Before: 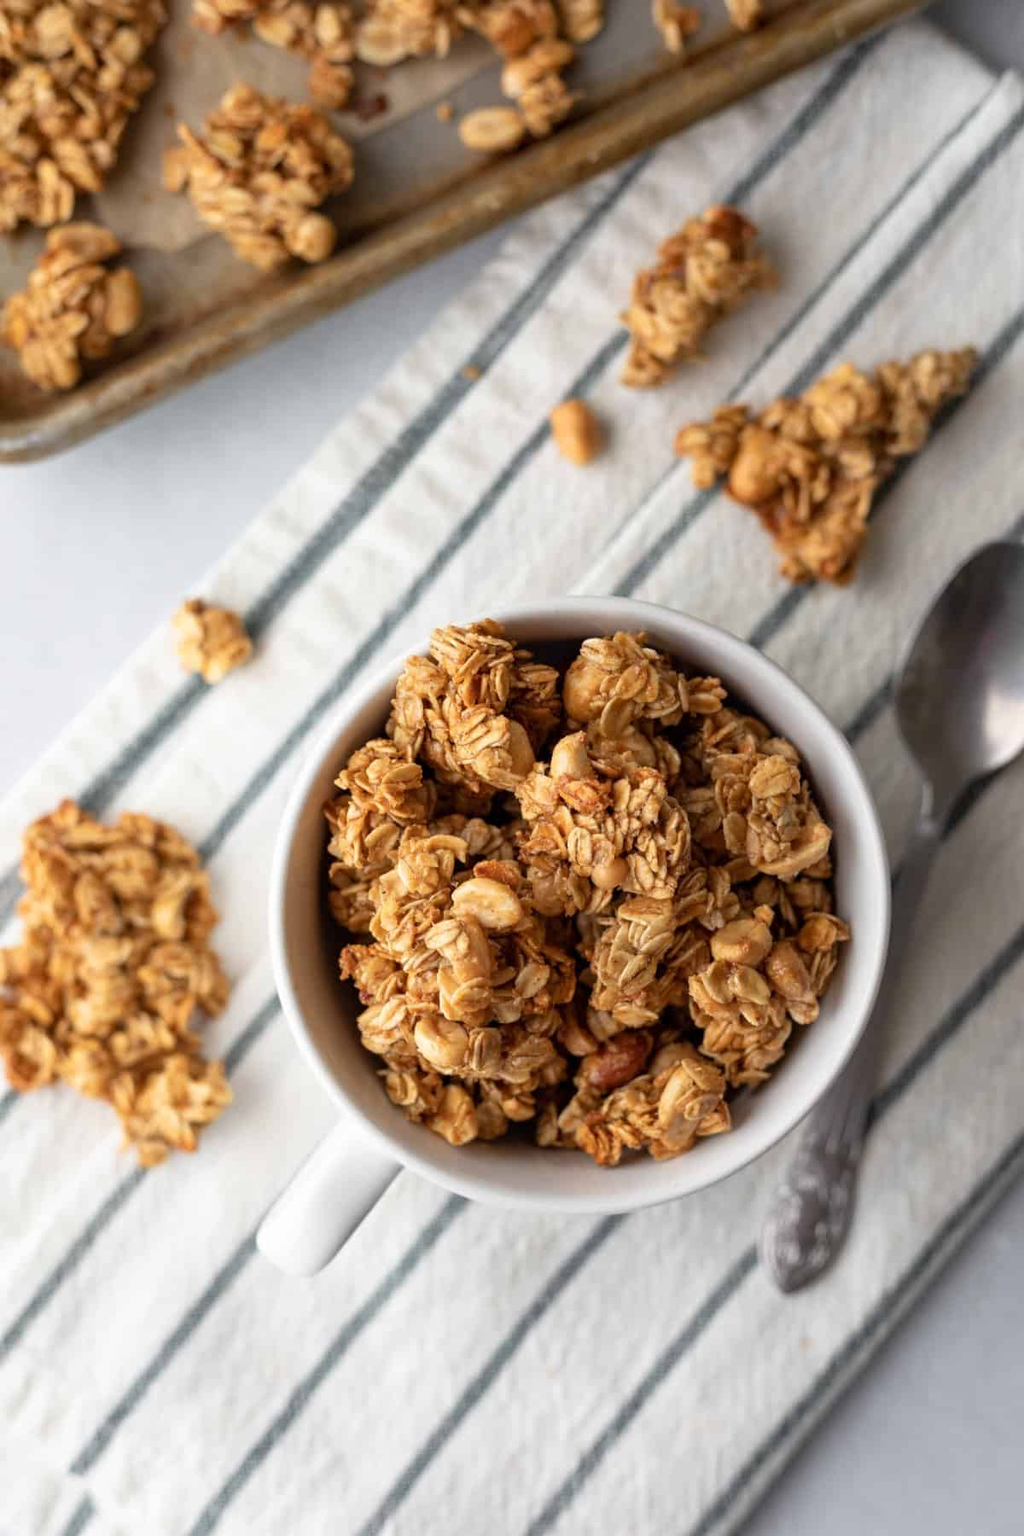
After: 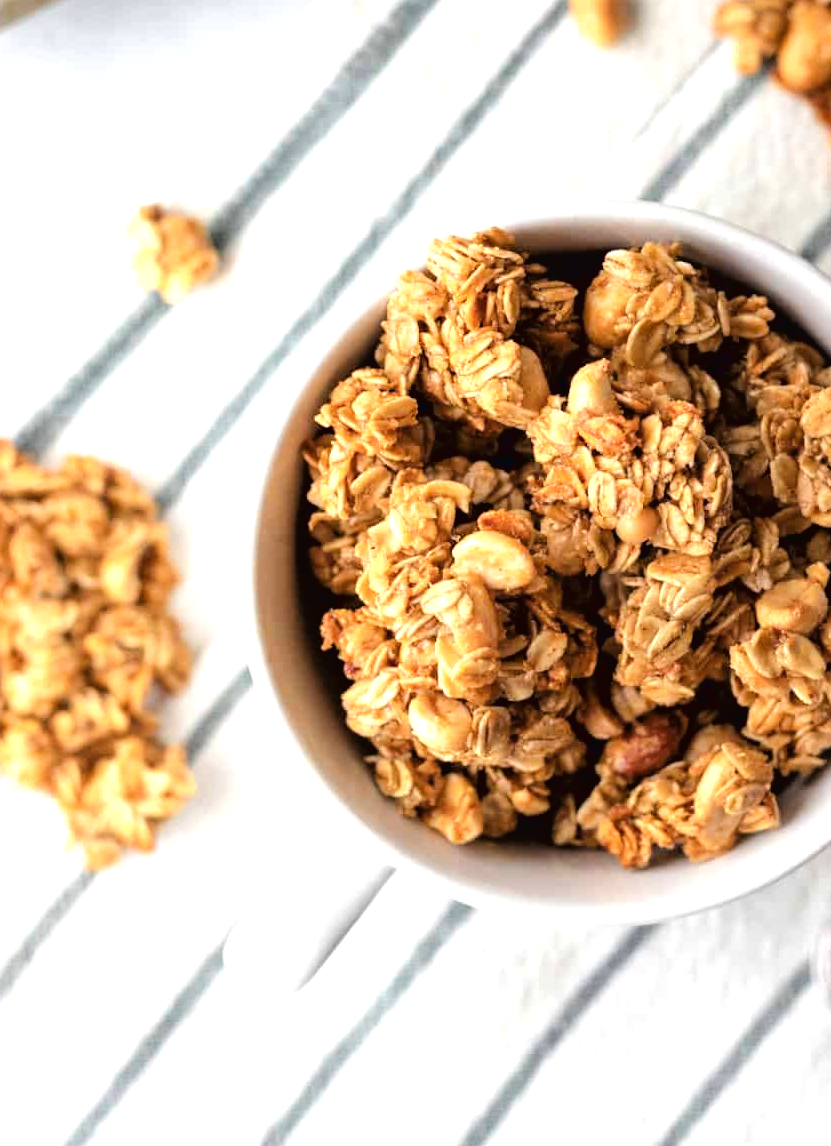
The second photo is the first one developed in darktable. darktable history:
tone curve: curves: ch0 [(0, 0.019) (0.11, 0.036) (0.259, 0.214) (0.378, 0.365) (0.499, 0.529) (1, 1)], color space Lab, linked channels, preserve colors none
crop: left 6.488%, top 27.668%, right 24.183%, bottom 8.656%
exposure: black level correction 0, exposure 0.7 EV, compensate exposure bias true, compensate highlight preservation false
